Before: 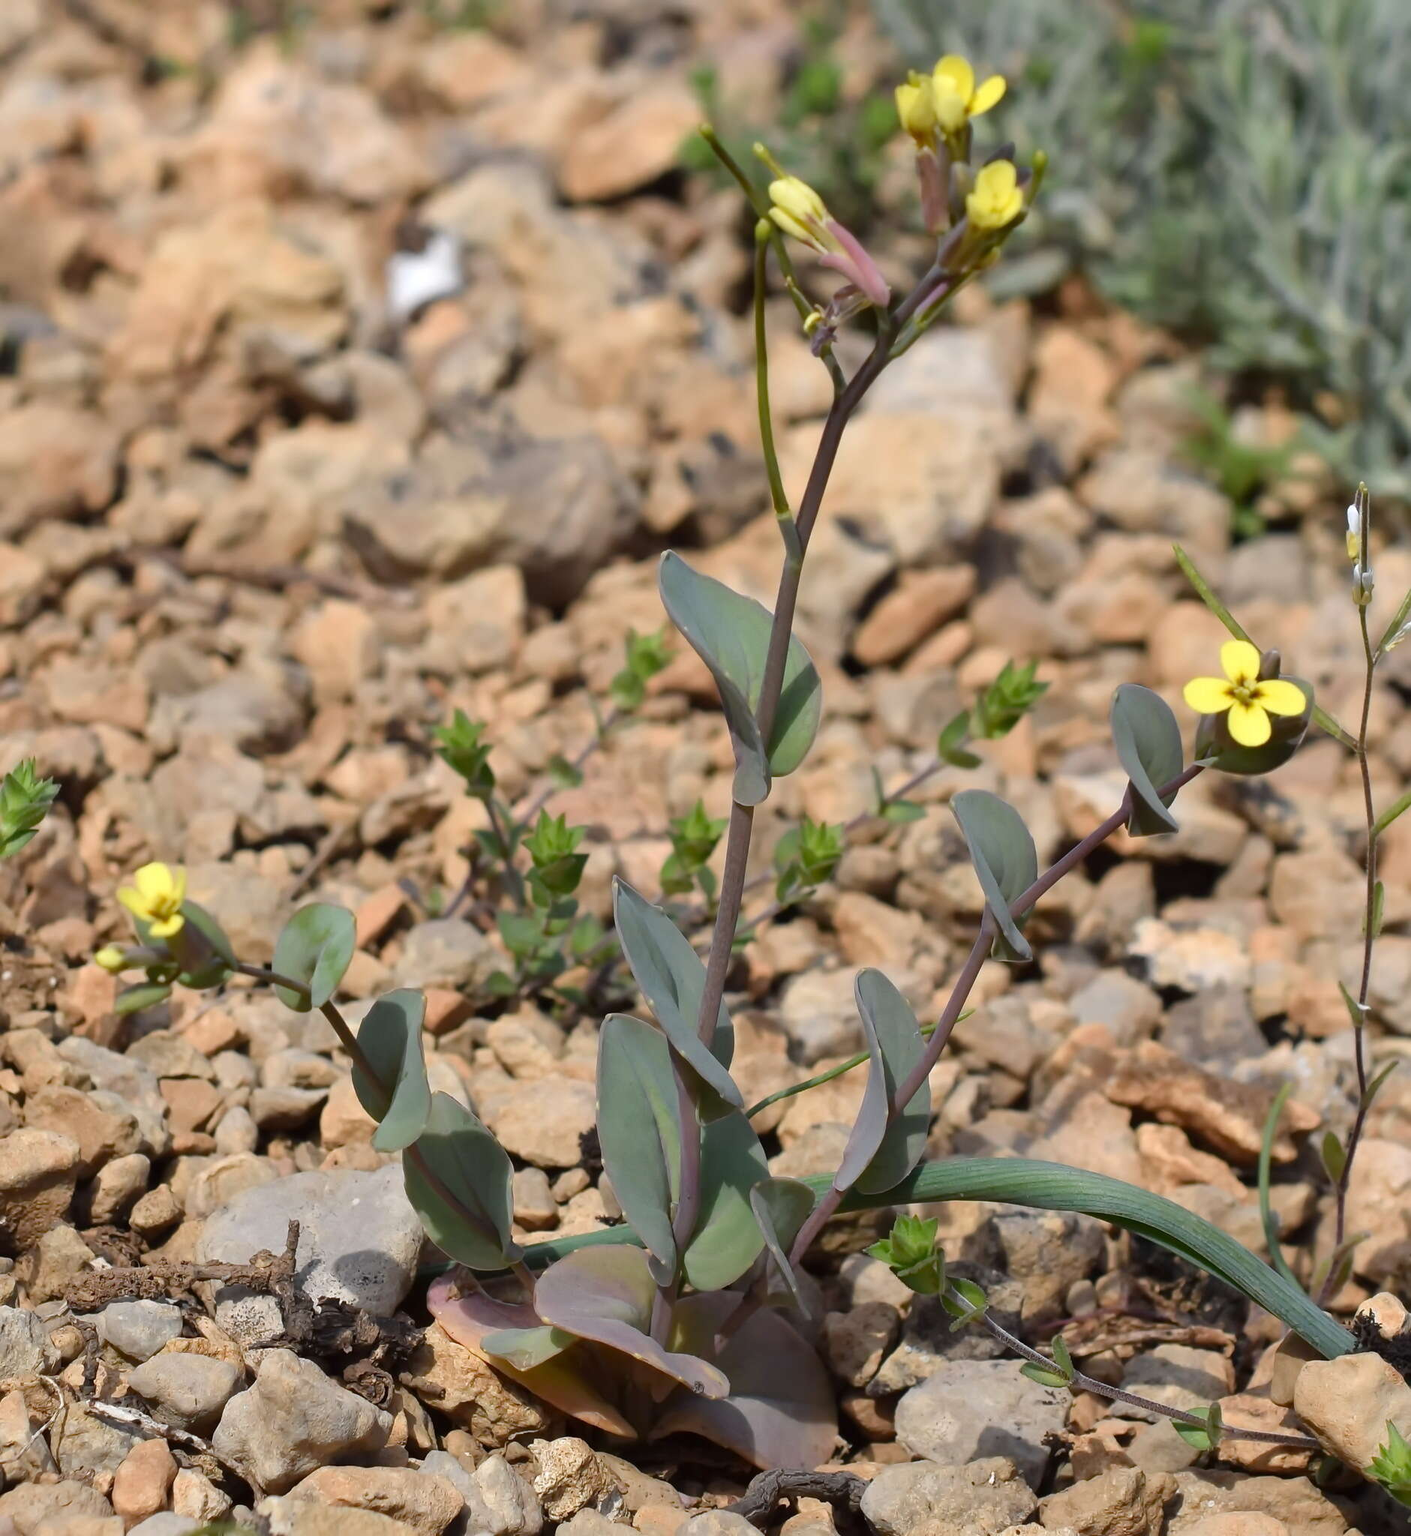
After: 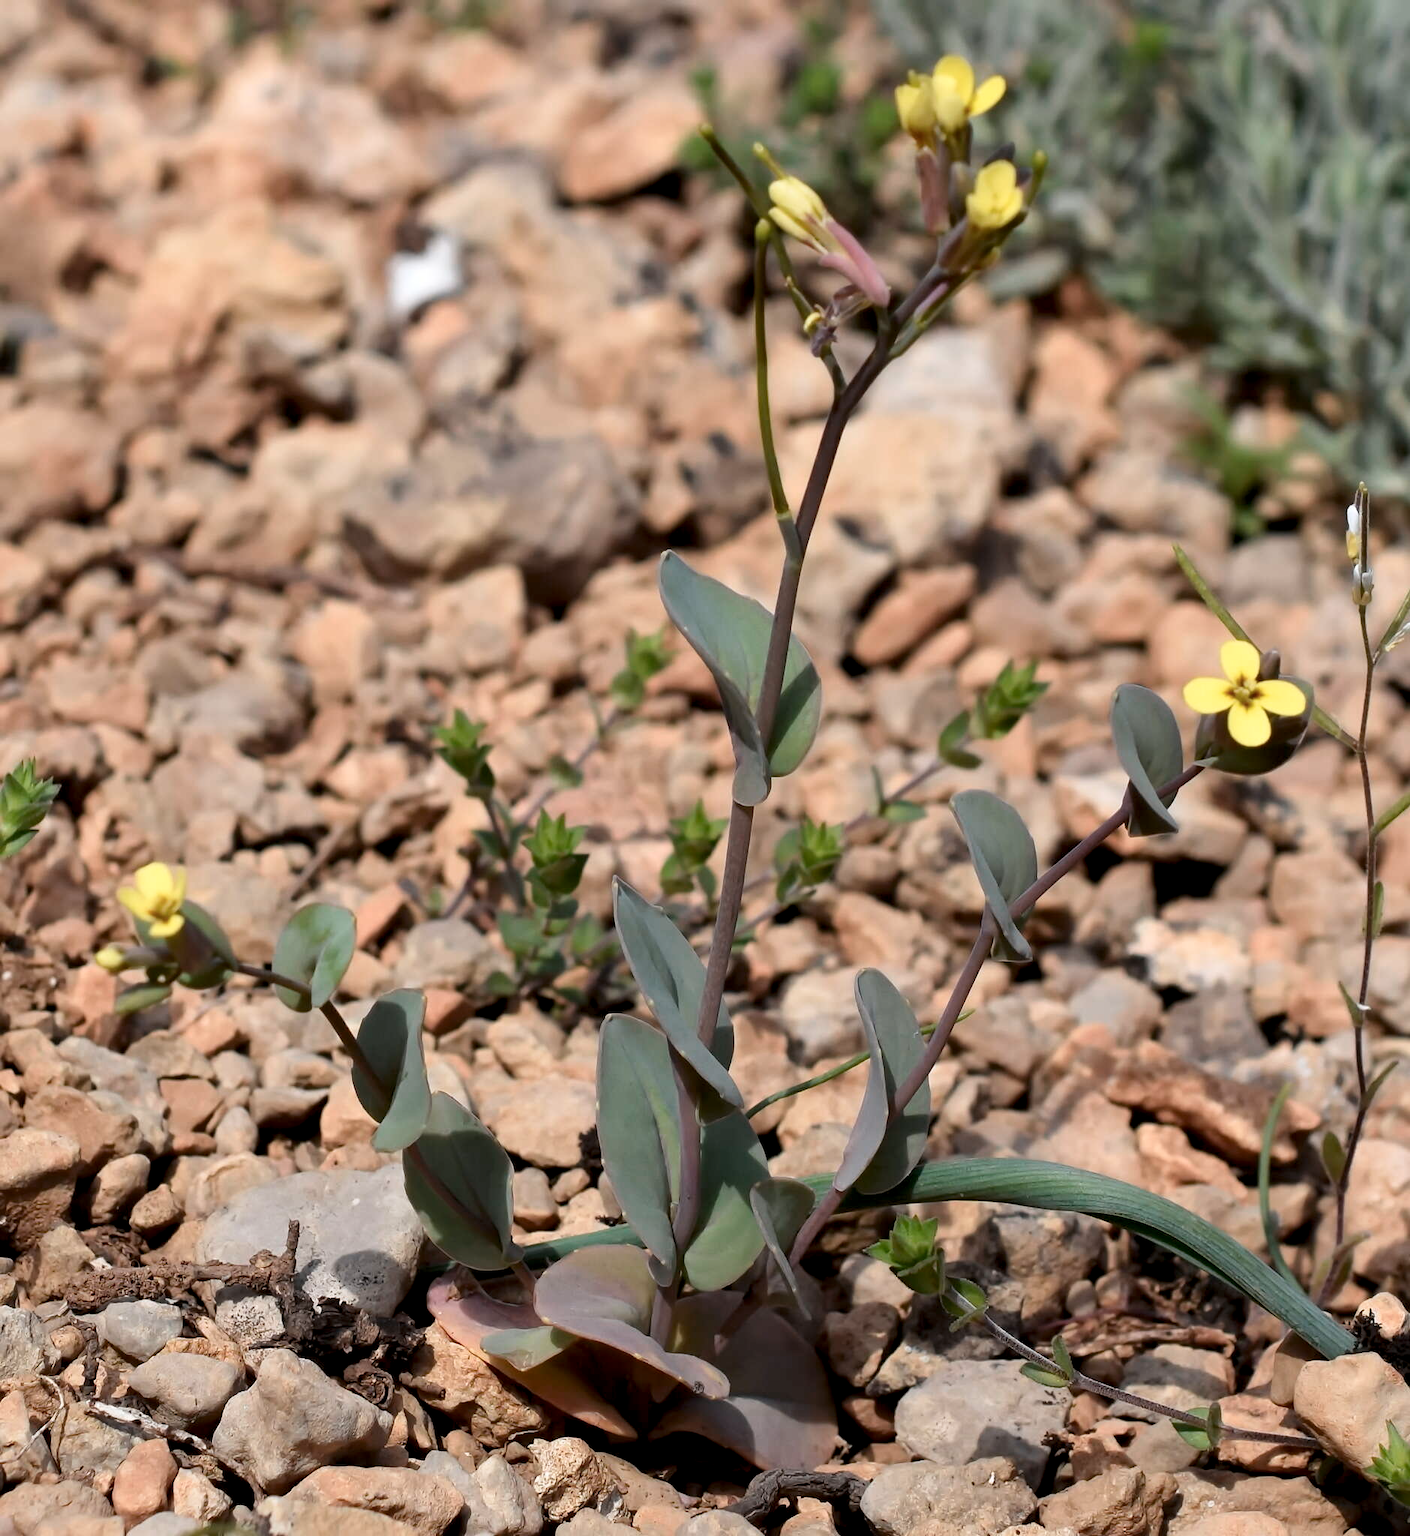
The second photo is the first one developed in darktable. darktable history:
tone curve: curves: ch0 [(0, 0) (0.003, 0.003) (0.011, 0.012) (0.025, 0.026) (0.044, 0.046) (0.069, 0.072) (0.1, 0.104) (0.136, 0.141) (0.177, 0.185) (0.224, 0.234) (0.277, 0.289) (0.335, 0.349) (0.399, 0.415) (0.468, 0.488) (0.543, 0.566) (0.623, 0.649) (0.709, 0.739) (0.801, 0.834) (0.898, 0.923) (1, 1)], preserve colors none
color look up table: target L [74.04, 65.57, 46.91, 31.69, 100, 65.59, 63.25, 57.78, 50.06, 40.54, 27.7, 53.89, 53.17, 37.24, 23.15, 24.62, 85.73, 76.38, 65.23, 64.86, 49.13, 45.72, 45.91, 24.3, 0 ×25], target a [1.295, -16.9, -36.88, -11.83, -0.001, 14.25, 15.91, 30.76, 42.65, 46.88, 13.01, 1.498, 38.94, -1.144, 17.13, 5.522, -1.247, -2.192, -27.78, -2.635, -22.21, -2.579, -8.873, -2.837, 0 ×25], target b [55.6, 41.76, 23.6, 14.83, 0.007, 50.48, 9.088, 42.26, 14.27, 25.26, 10.8, -21.17, -10.05, -38.65, -16.24, -42.73, -1.616, -2.323, -8.057, -3.291, -25.14, -2.752, -22.77, -2.785, 0 ×25], num patches 24
